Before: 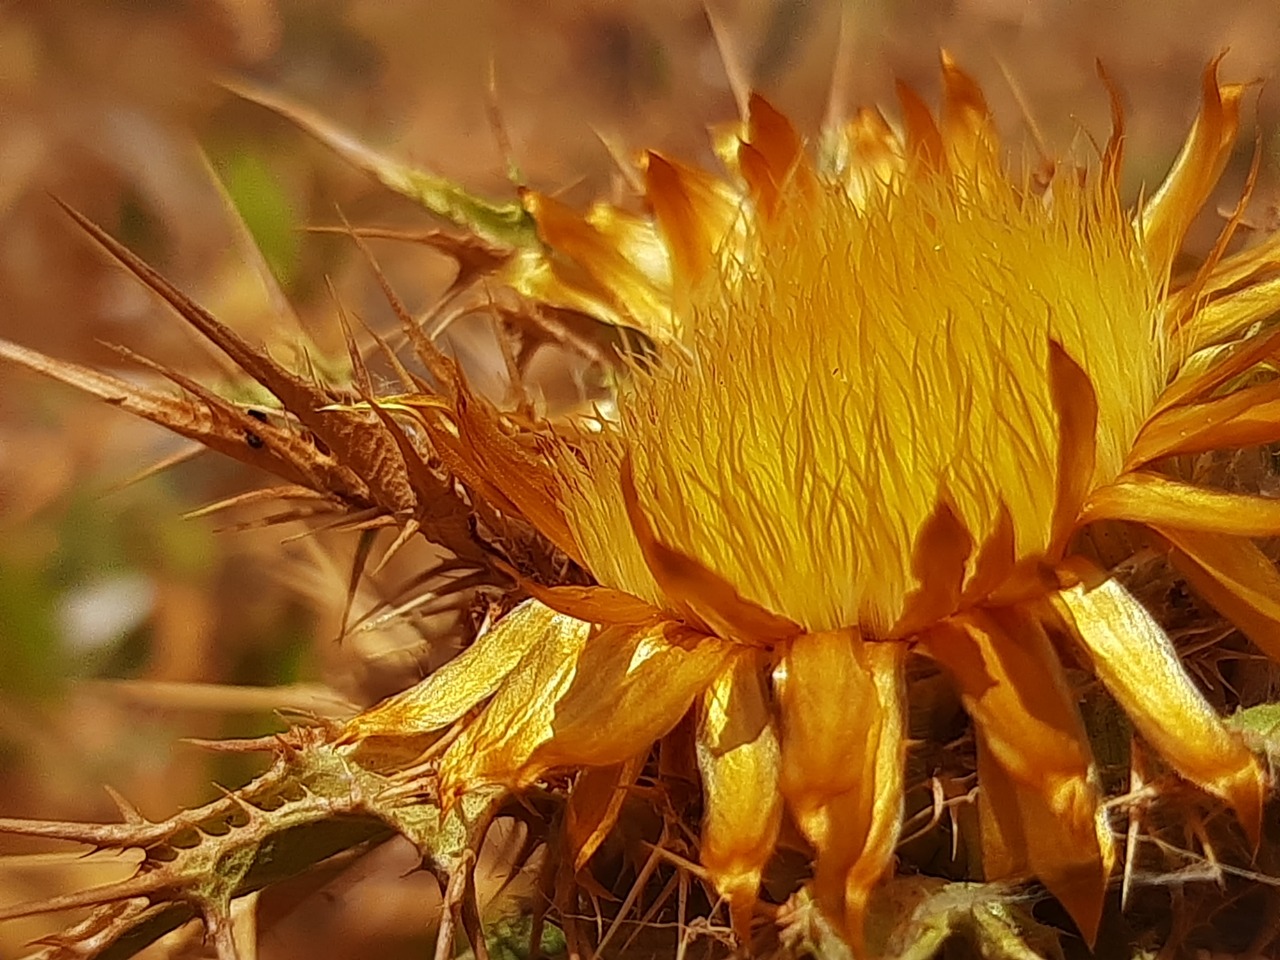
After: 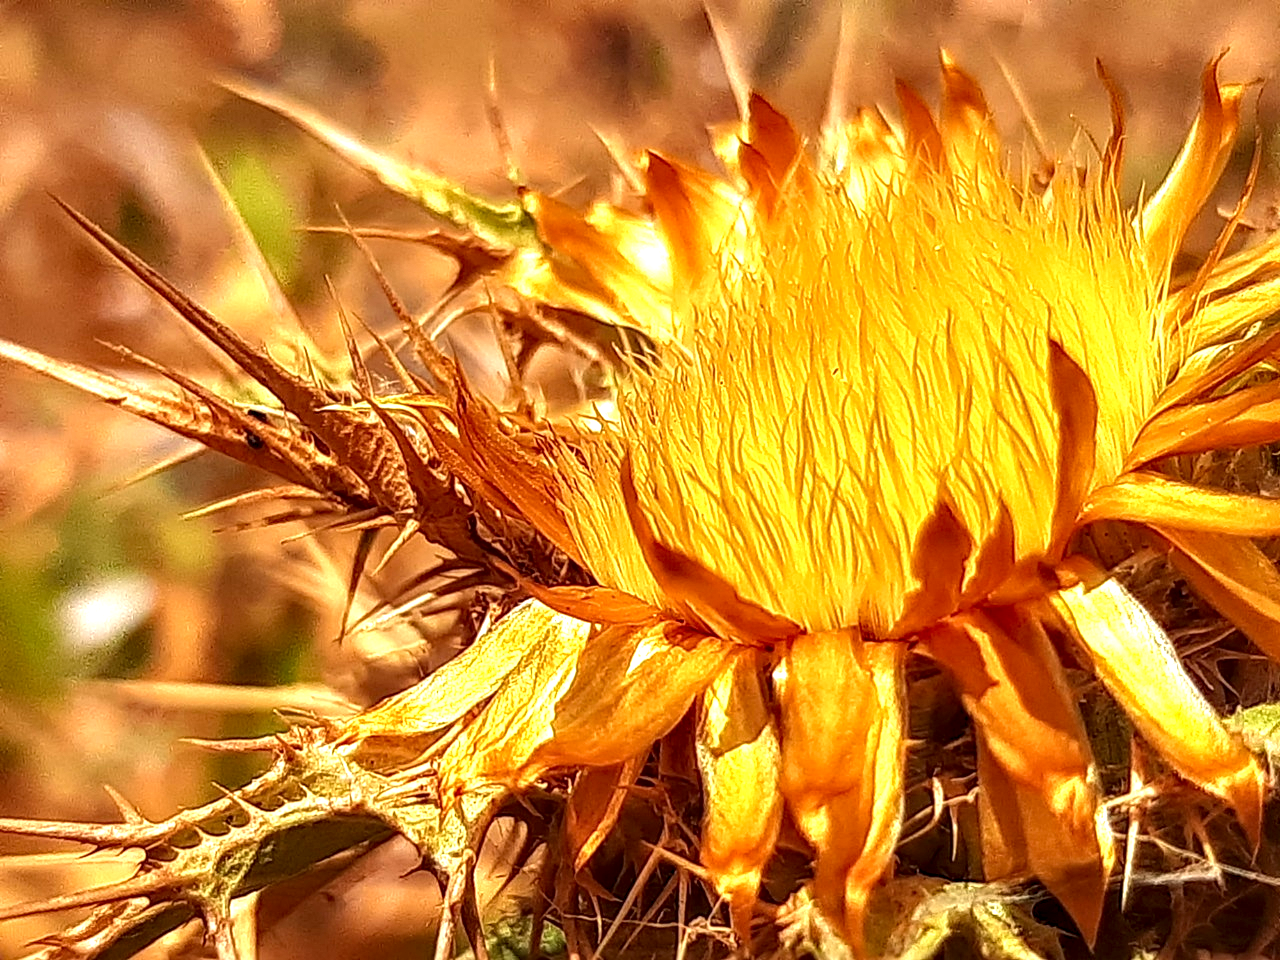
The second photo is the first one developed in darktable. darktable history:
local contrast: highlights 60%, shadows 63%, detail 160%
haze removal: adaptive false
exposure: black level correction 0, exposure 1.104 EV, compensate highlight preservation false
